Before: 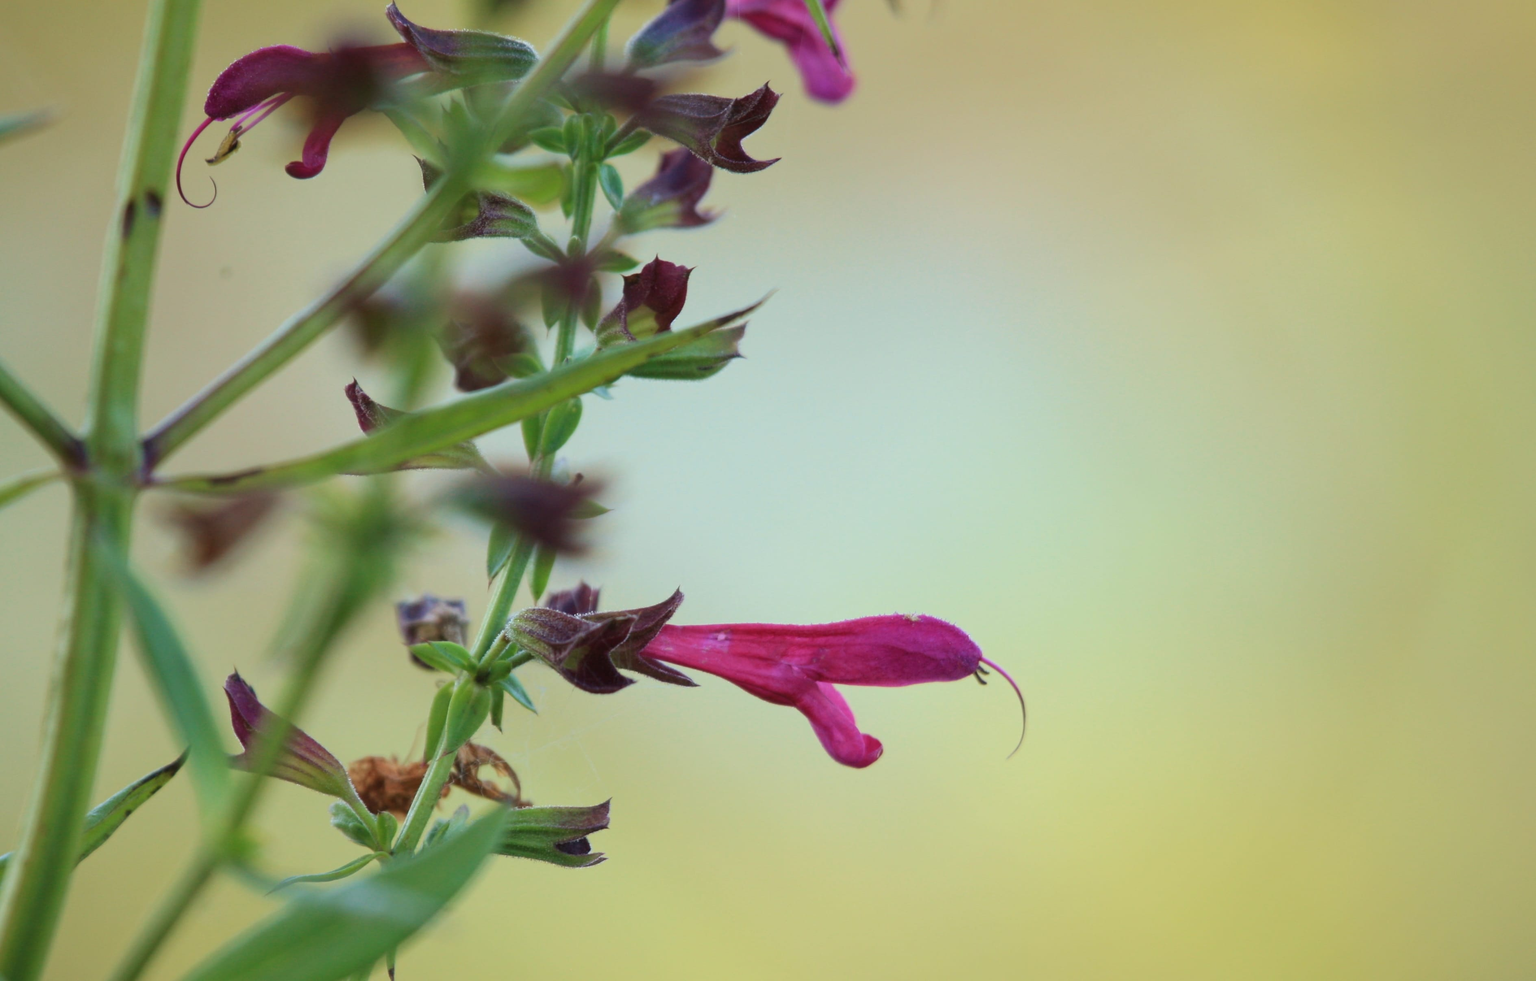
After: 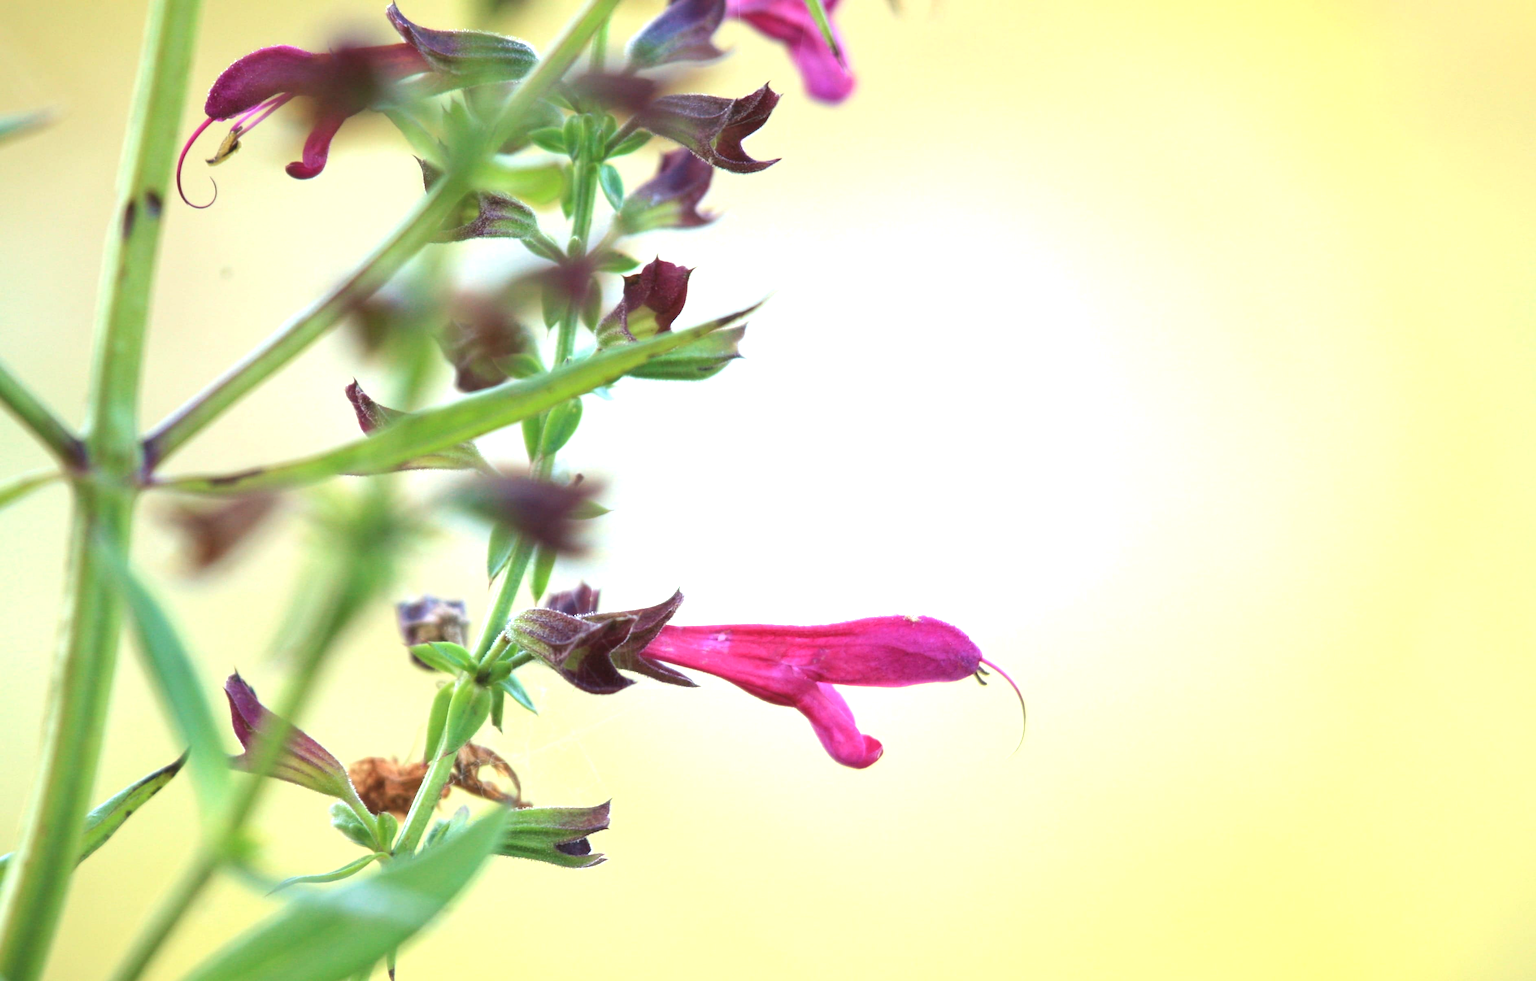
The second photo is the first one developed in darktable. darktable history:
exposure: exposure 1.25 EV, compensate exposure bias true, compensate highlight preservation false
